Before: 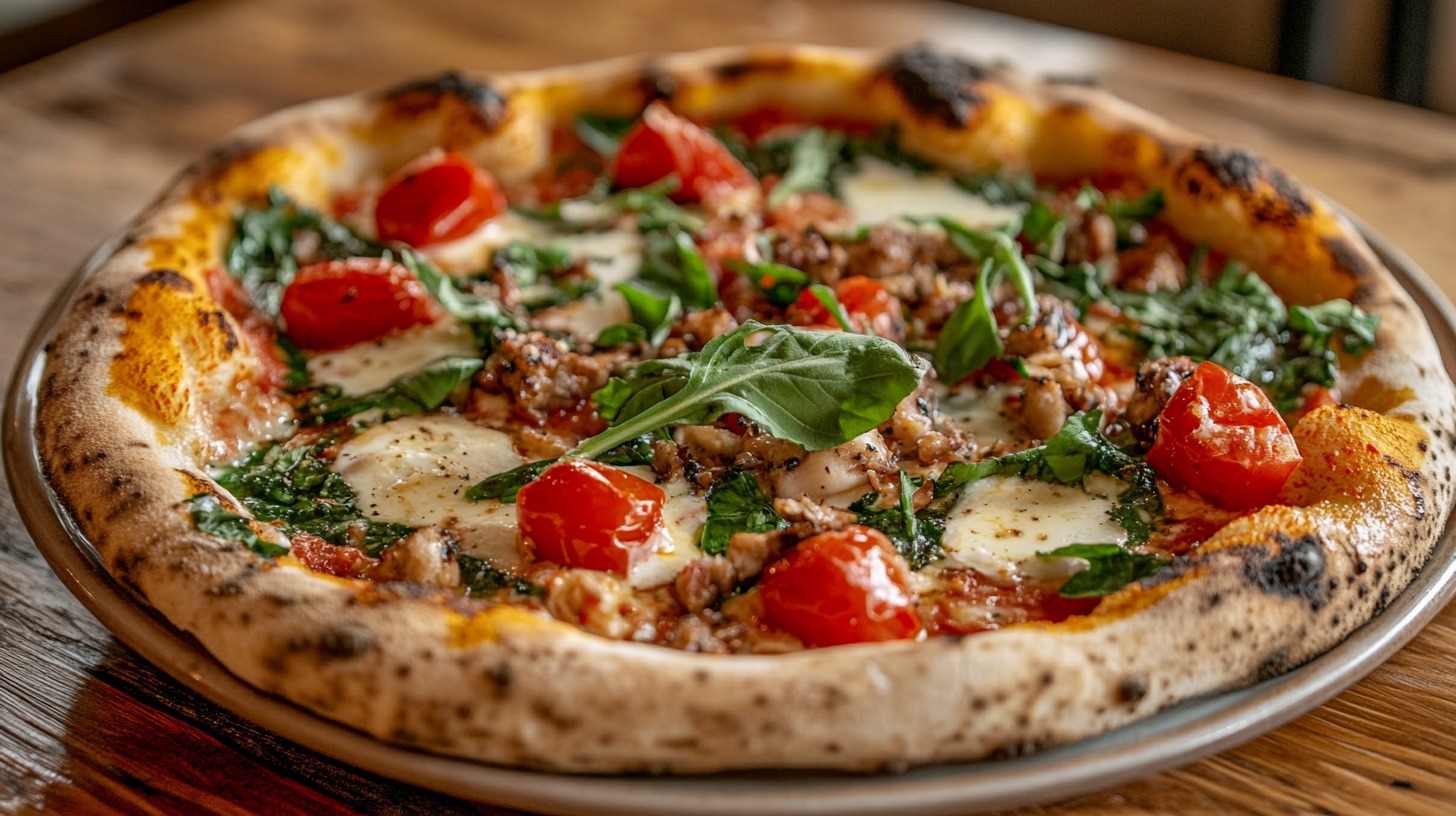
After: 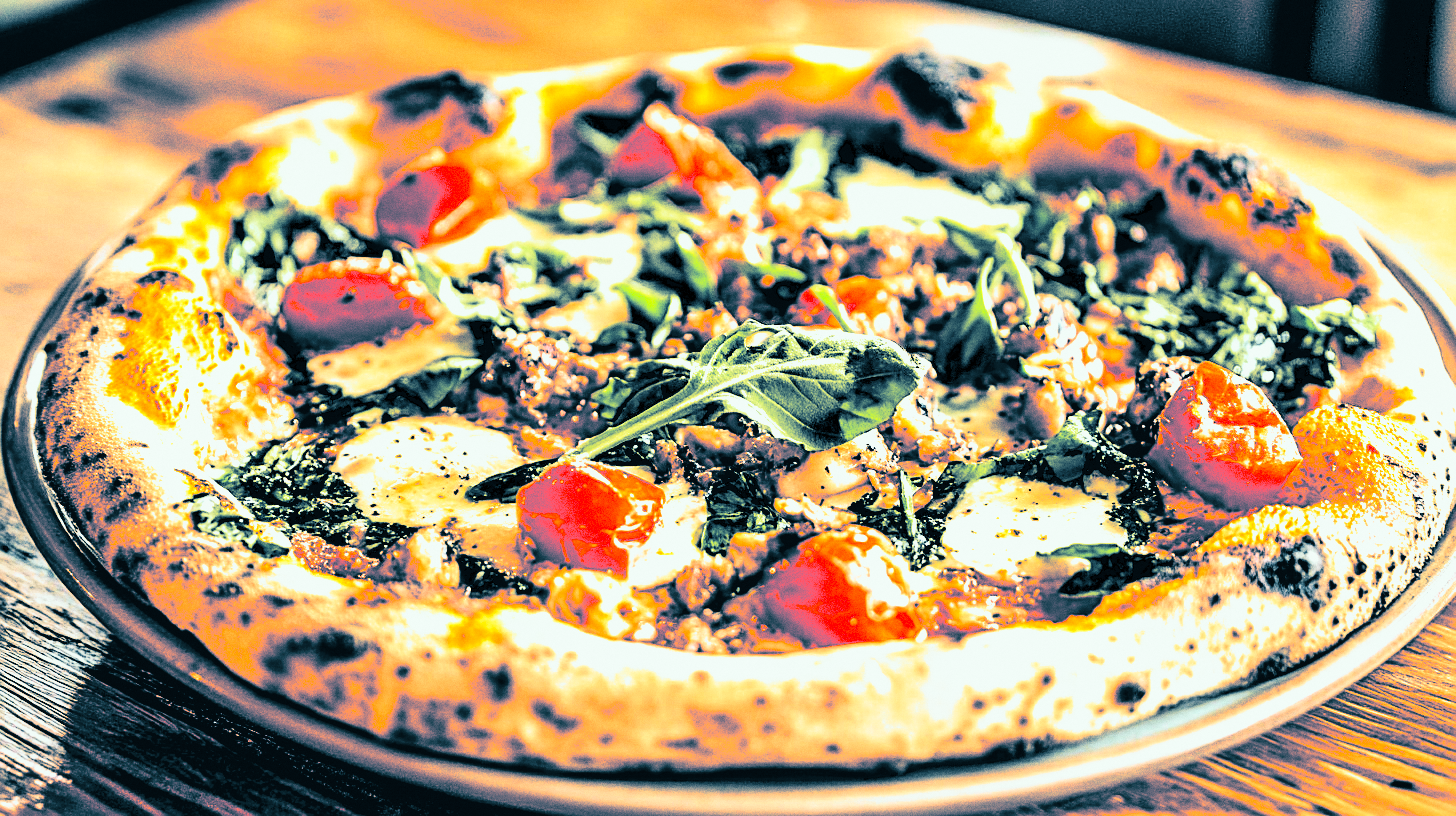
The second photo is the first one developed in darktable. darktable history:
exposure: black level correction 0, exposure 1.2 EV, compensate highlight preservation false
split-toning: shadows › hue 212.4°, balance -70
filmic rgb: black relative exposure -5.5 EV, white relative exposure 2.5 EV, threshold 3 EV, target black luminance 0%, hardness 4.51, latitude 67.35%, contrast 1.453, shadows ↔ highlights balance -3.52%, preserve chrominance no, color science v4 (2020), contrast in shadows soft, enable highlight reconstruction true
tone curve: curves: ch0 [(0, 0.036) (0.037, 0.042) (0.184, 0.146) (0.438, 0.521) (0.54, 0.668) (0.698, 0.835) (0.856, 0.92) (1, 0.98)]; ch1 [(0, 0) (0.393, 0.415) (0.447, 0.448) (0.482, 0.459) (0.509, 0.496) (0.527, 0.525) (0.571, 0.602) (0.619, 0.671) (0.715, 0.729) (1, 1)]; ch2 [(0, 0) (0.369, 0.388) (0.449, 0.454) (0.499, 0.5) (0.521, 0.517) (0.53, 0.544) (0.561, 0.607) (0.674, 0.735) (1, 1)], color space Lab, independent channels, preserve colors none
tone equalizer: on, module defaults
grain: strength 26%
sharpen: on, module defaults
